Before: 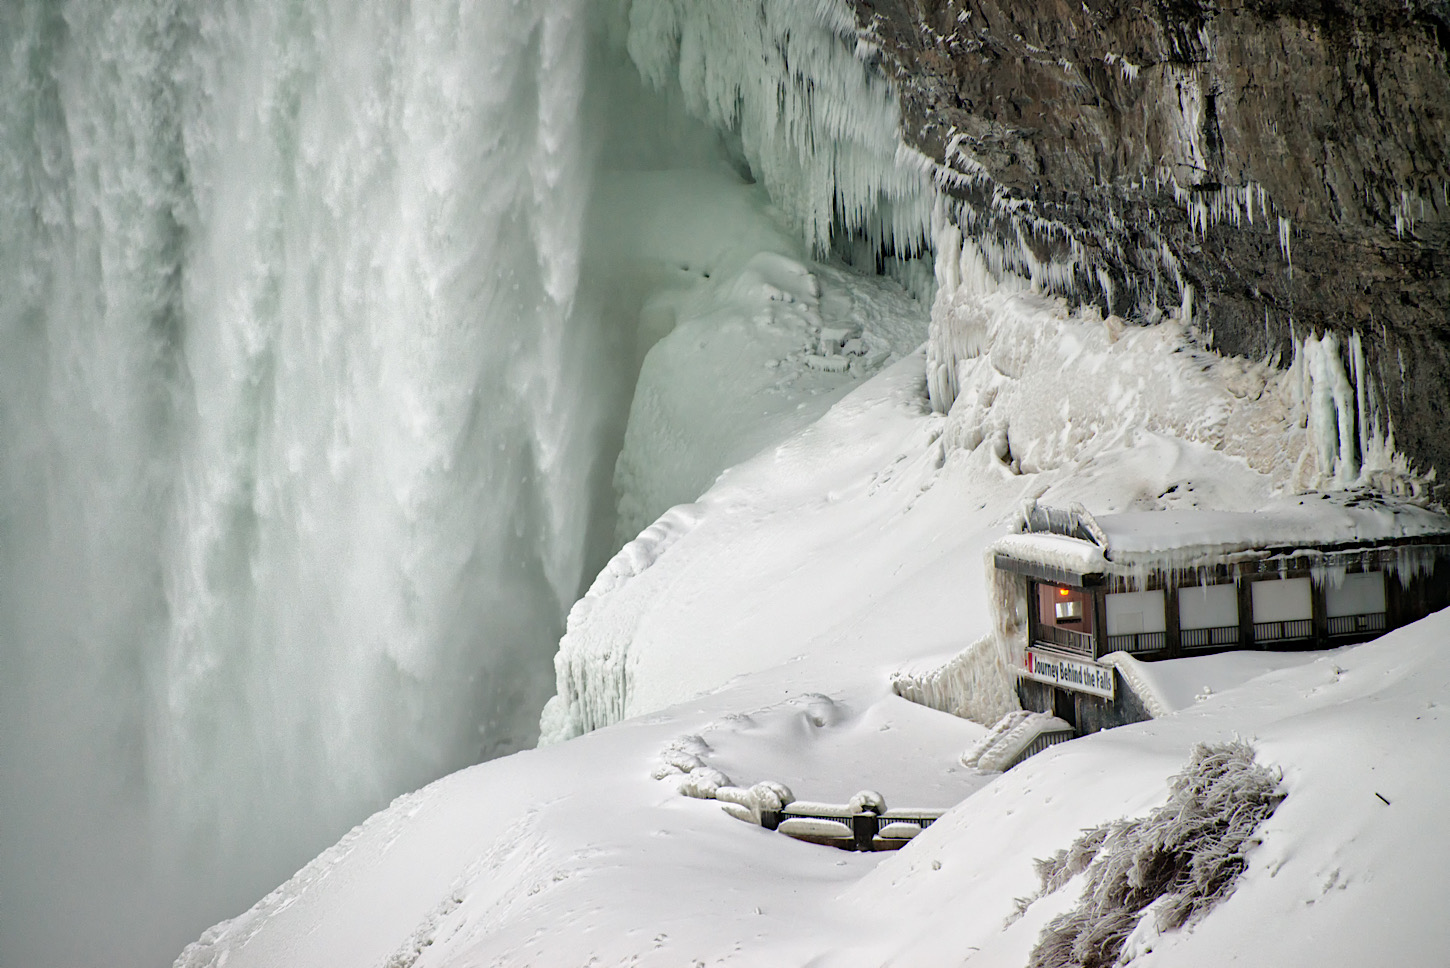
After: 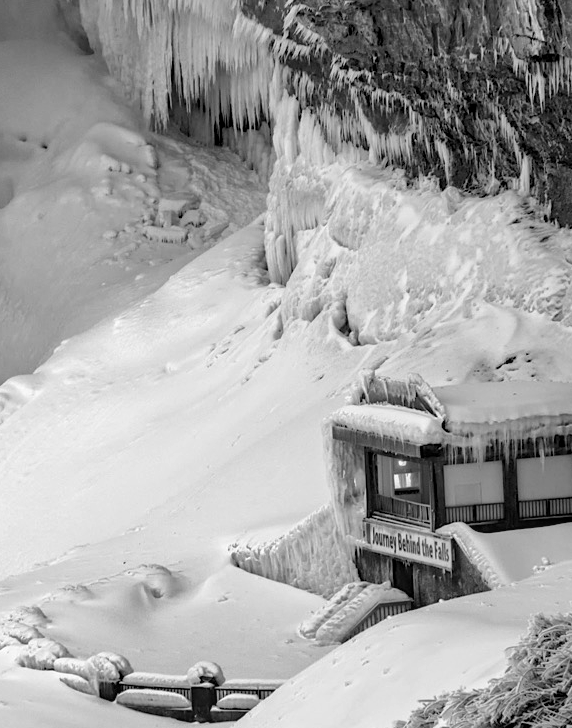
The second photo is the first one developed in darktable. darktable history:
local contrast: on, module defaults
monochrome: a 32, b 64, size 2.3
crop: left 45.721%, top 13.393%, right 14.118%, bottom 10.01%
